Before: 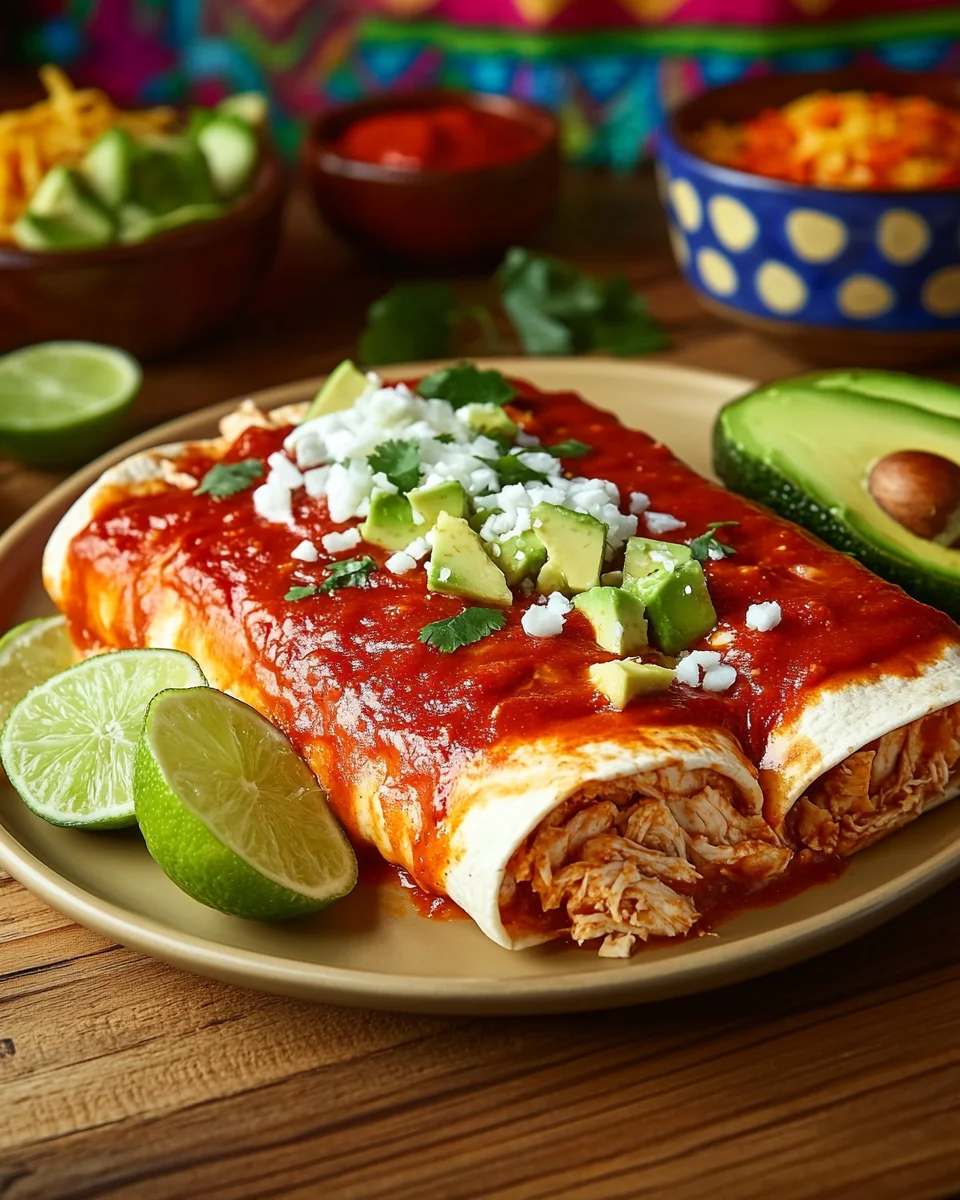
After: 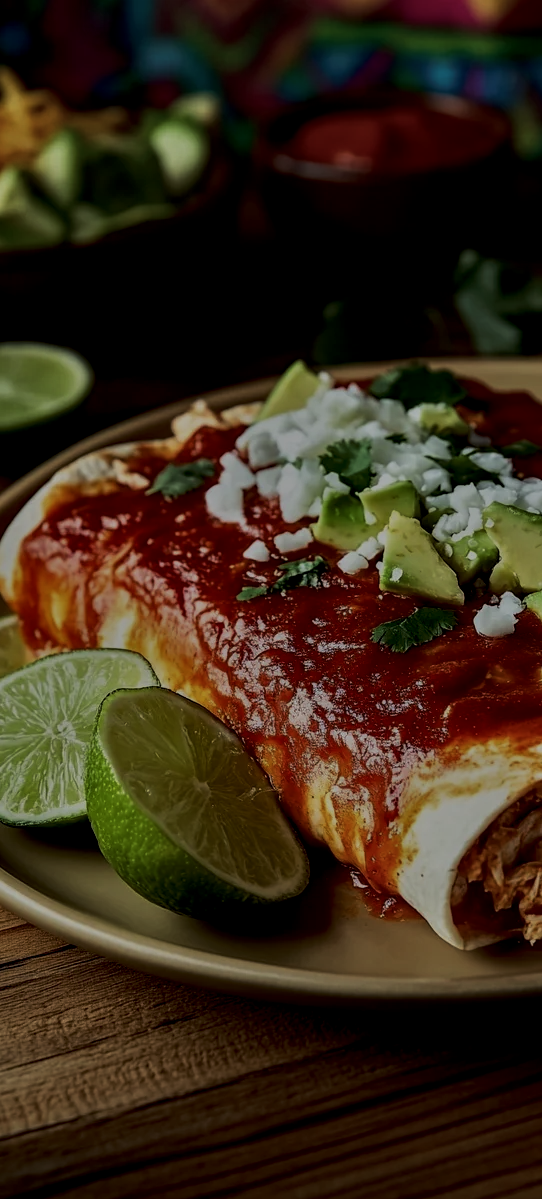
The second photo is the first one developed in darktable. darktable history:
local contrast: highlights 60%, shadows 60%, detail 160%
crop: left 5.09%, right 38.393%
tone equalizer: -8 EV -1.99 EV, -7 EV -1.99 EV, -6 EV -1.98 EV, -5 EV -1.98 EV, -4 EV -1.99 EV, -3 EV -1.99 EV, -2 EV -1.98 EV, -1 EV -1.62 EV, +0 EV -2 EV
tone curve: curves: ch0 [(0, 0) (0.003, 0.006) (0.011, 0.01) (0.025, 0.017) (0.044, 0.029) (0.069, 0.043) (0.1, 0.064) (0.136, 0.091) (0.177, 0.128) (0.224, 0.162) (0.277, 0.206) (0.335, 0.258) (0.399, 0.324) (0.468, 0.404) (0.543, 0.499) (0.623, 0.595) (0.709, 0.693) (0.801, 0.786) (0.898, 0.883) (1, 1)], preserve colors none
